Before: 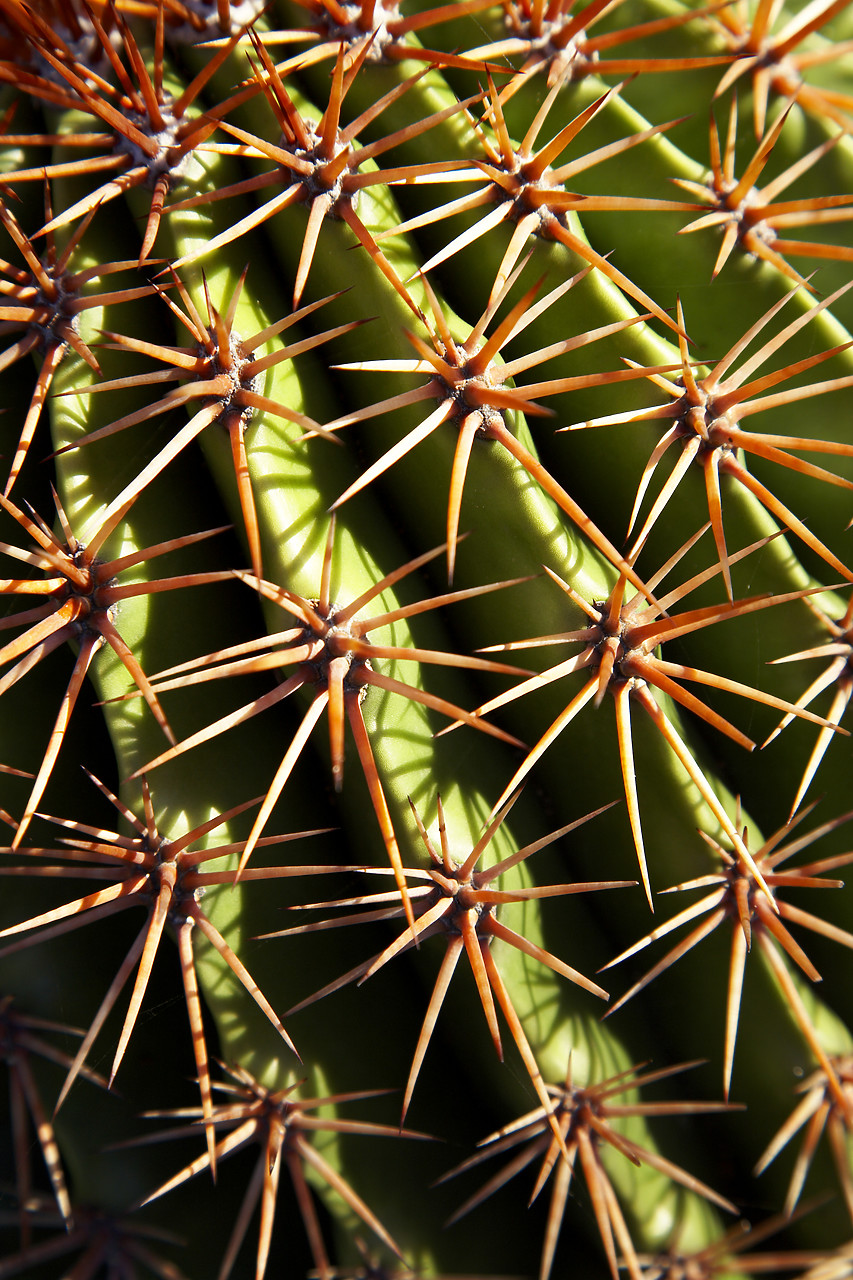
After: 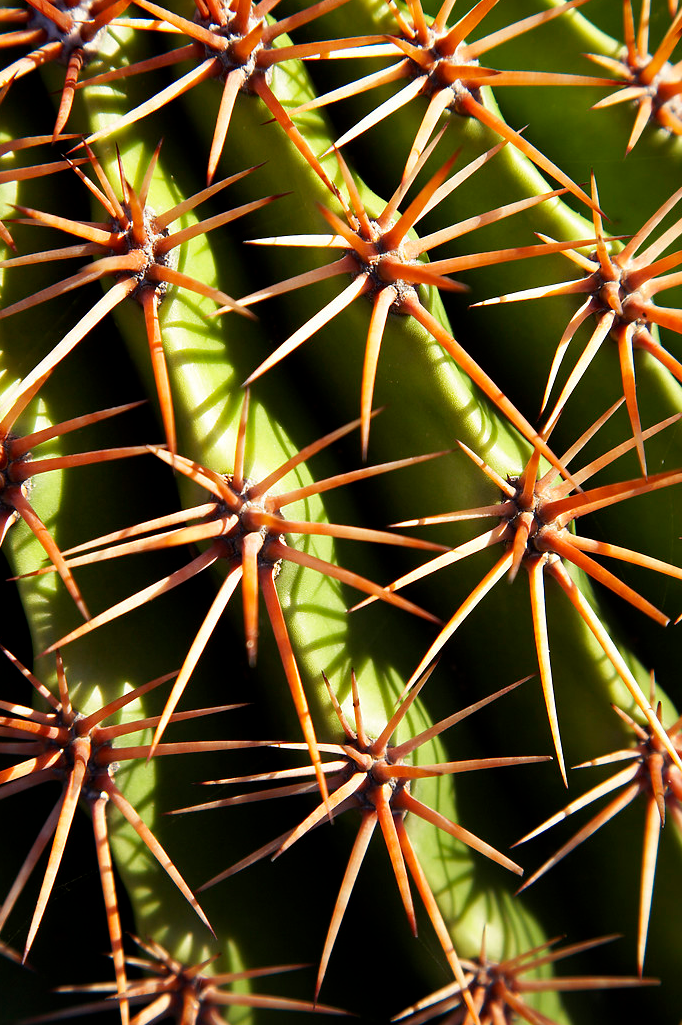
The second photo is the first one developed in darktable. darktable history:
crop and rotate: left 10.175%, top 9.821%, right 9.847%, bottom 10.045%
